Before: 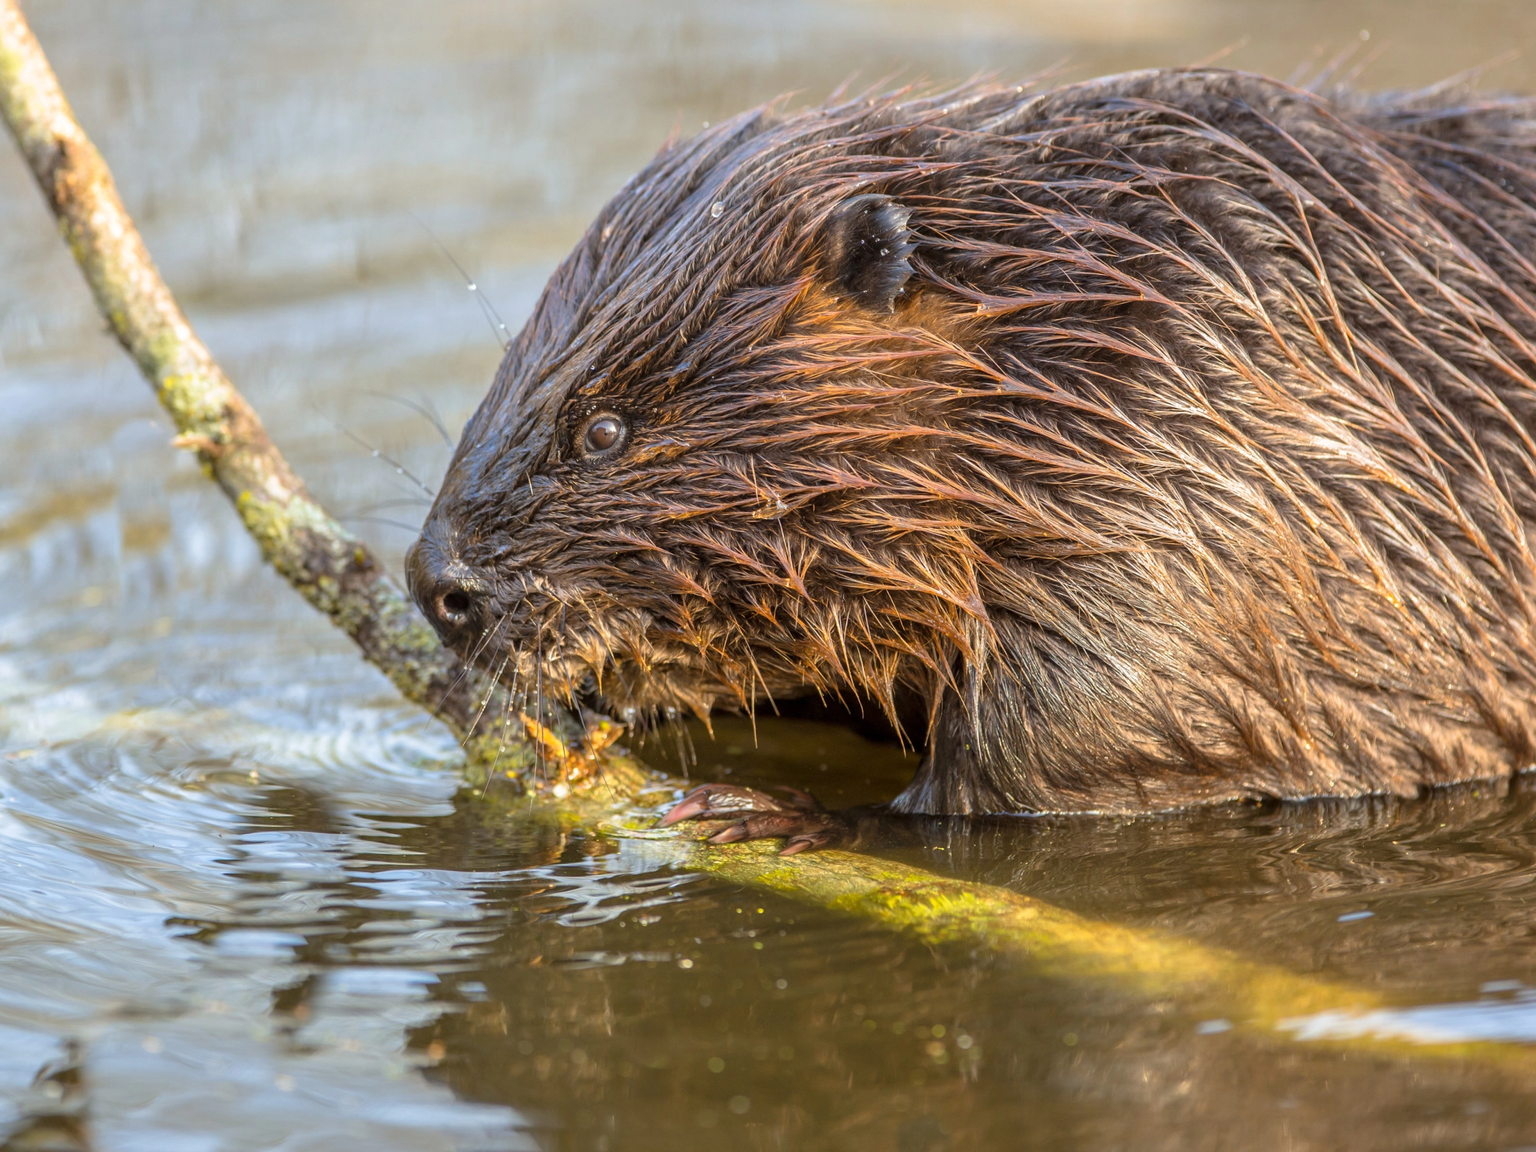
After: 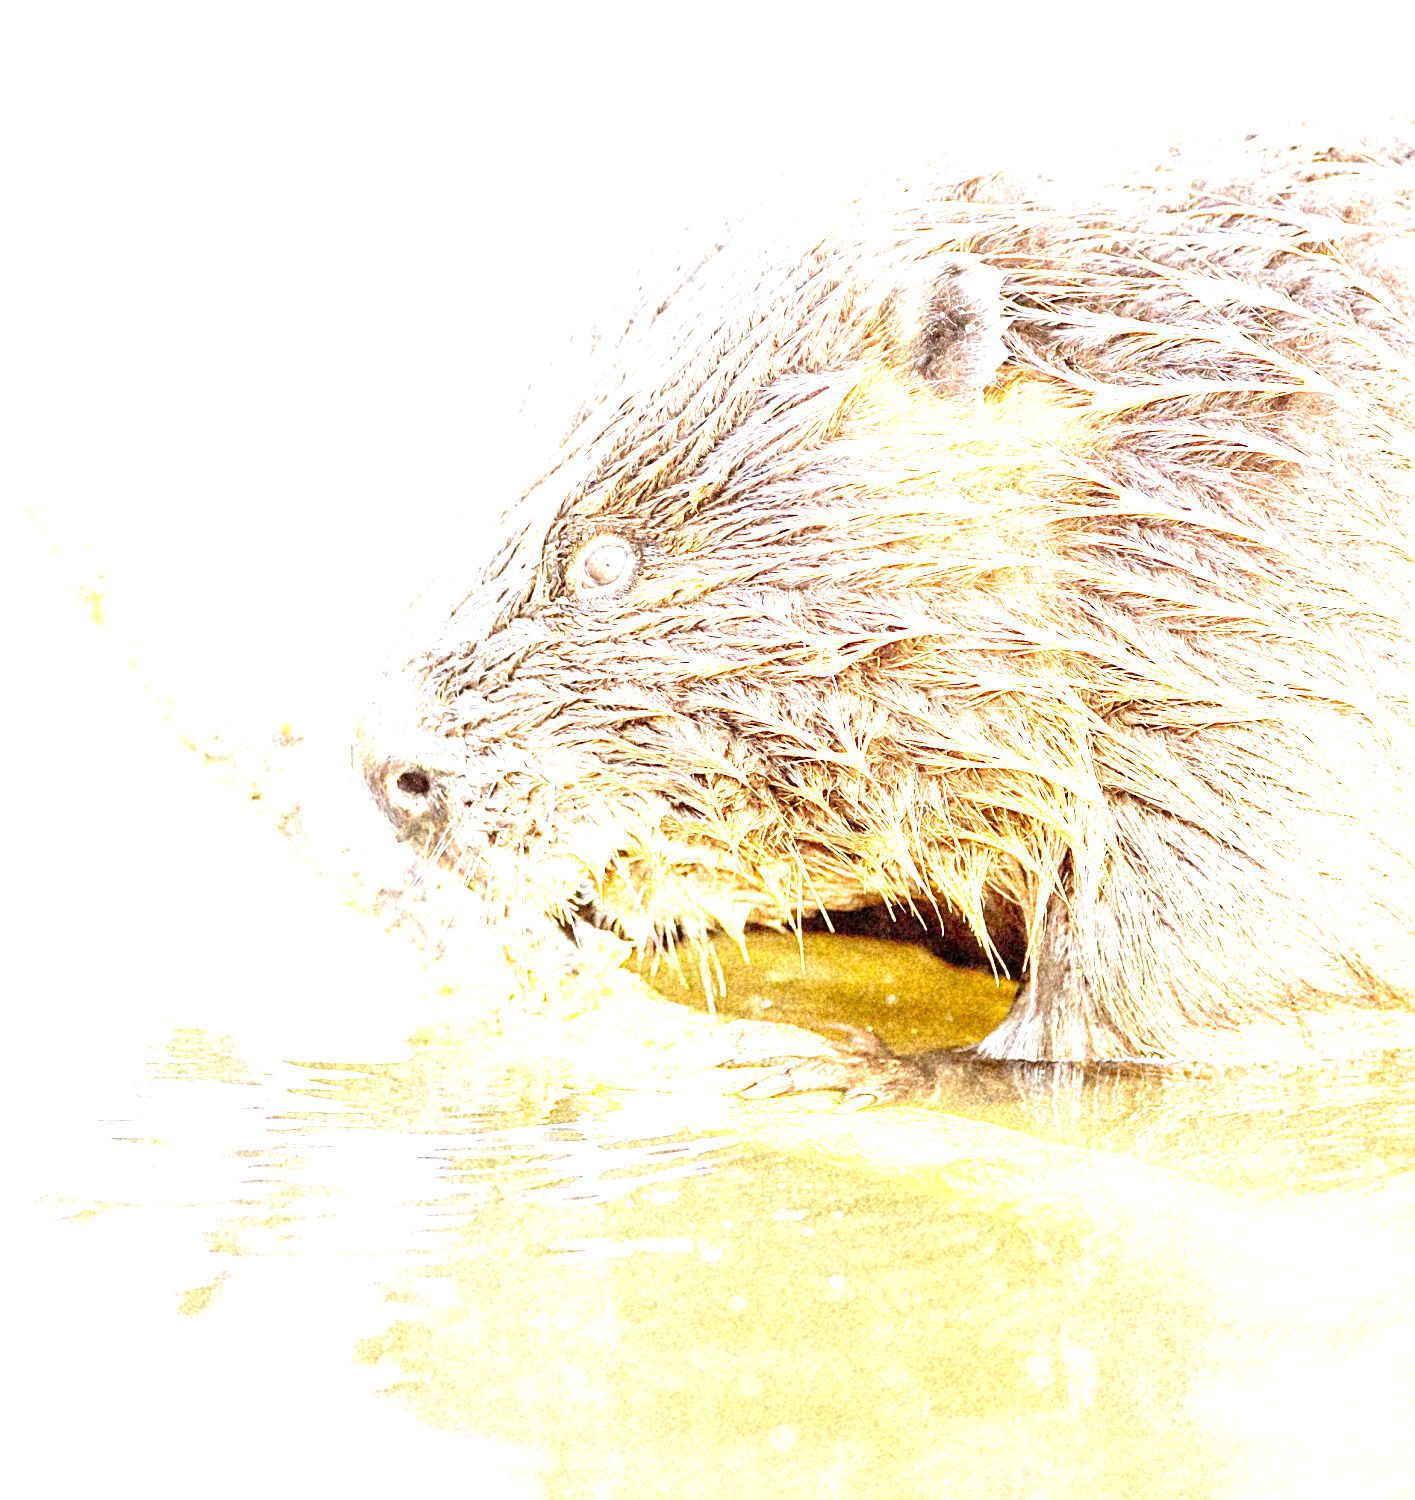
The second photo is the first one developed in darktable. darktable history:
sharpen: on, module defaults
base curve: curves: ch0 [(0, 0) (0.036, 0.025) (0.121, 0.166) (0.206, 0.329) (0.605, 0.79) (1, 1)], preserve colors none
crop and rotate: left 9.061%, right 20.142%
exposure: black level correction 0, exposure 4 EV, compensate exposure bias true, compensate highlight preservation false
grain: coarseness 46.9 ISO, strength 50.21%, mid-tones bias 0%
